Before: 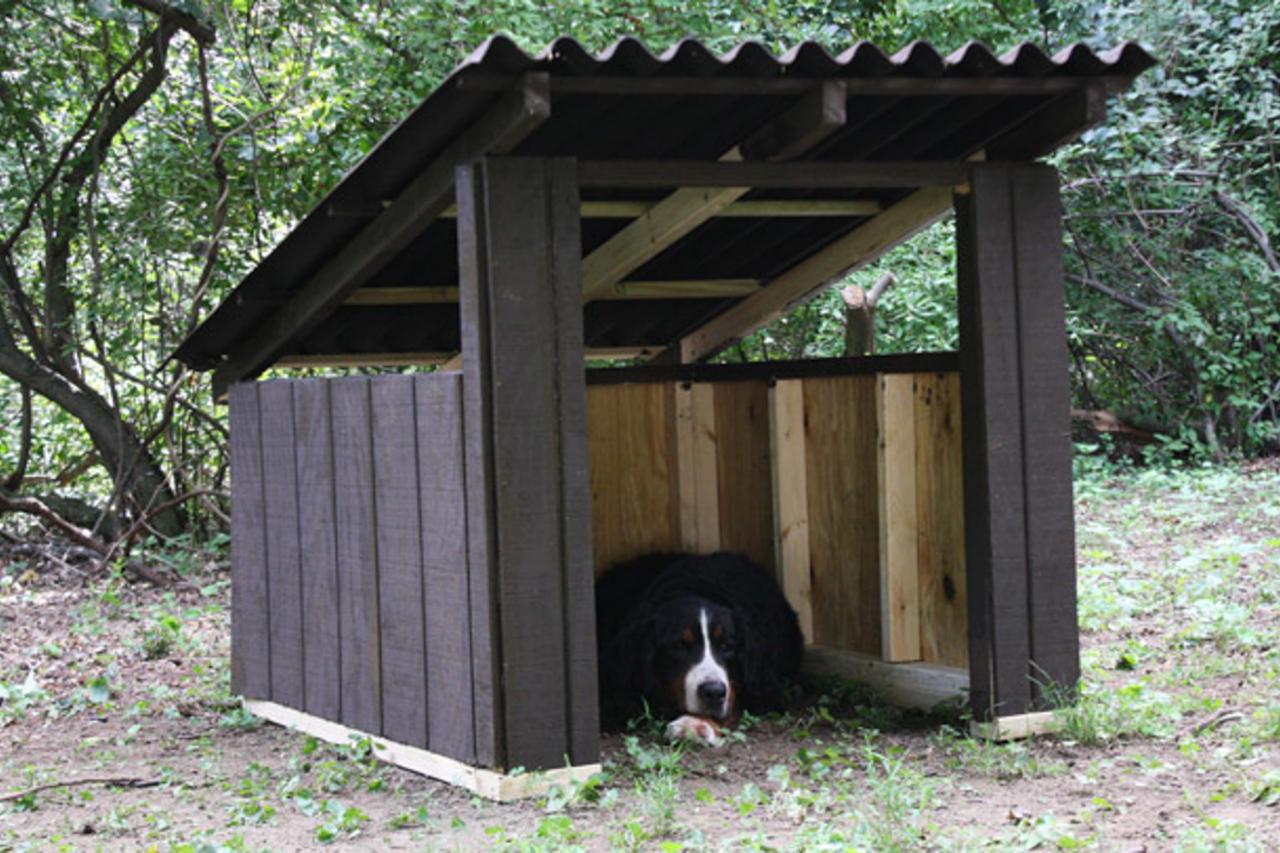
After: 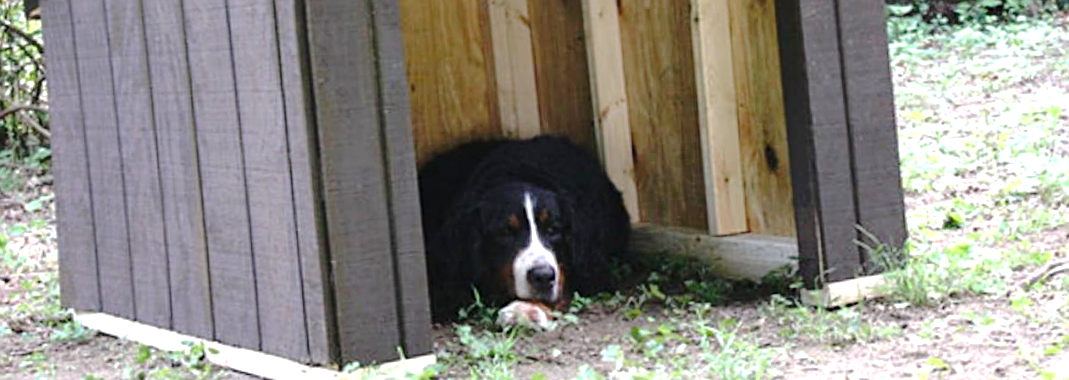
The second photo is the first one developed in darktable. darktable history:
exposure: black level correction 0, exposure 0.7 EV, compensate highlight preservation false
crop and rotate: left 13.306%, top 48.129%, bottom 2.928%
rotate and perspective: rotation -3.52°, crop left 0.036, crop right 0.964, crop top 0.081, crop bottom 0.919
tone curve: curves: ch0 [(0, 0) (0.003, 0.004) (0.011, 0.01) (0.025, 0.025) (0.044, 0.042) (0.069, 0.064) (0.1, 0.093) (0.136, 0.13) (0.177, 0.182) (0.224, 0.241) (0.277, 0.322) (0.335, 0.409) (0.399, 0.482) (0.468, 0.551) (0.543, 0.606) (0.623, 0.672) (0.709, 0.73) (0.801, 0.81) (0.898, 0.885) (1, 1)], preserve colors none
sharpen: on, module defaults
